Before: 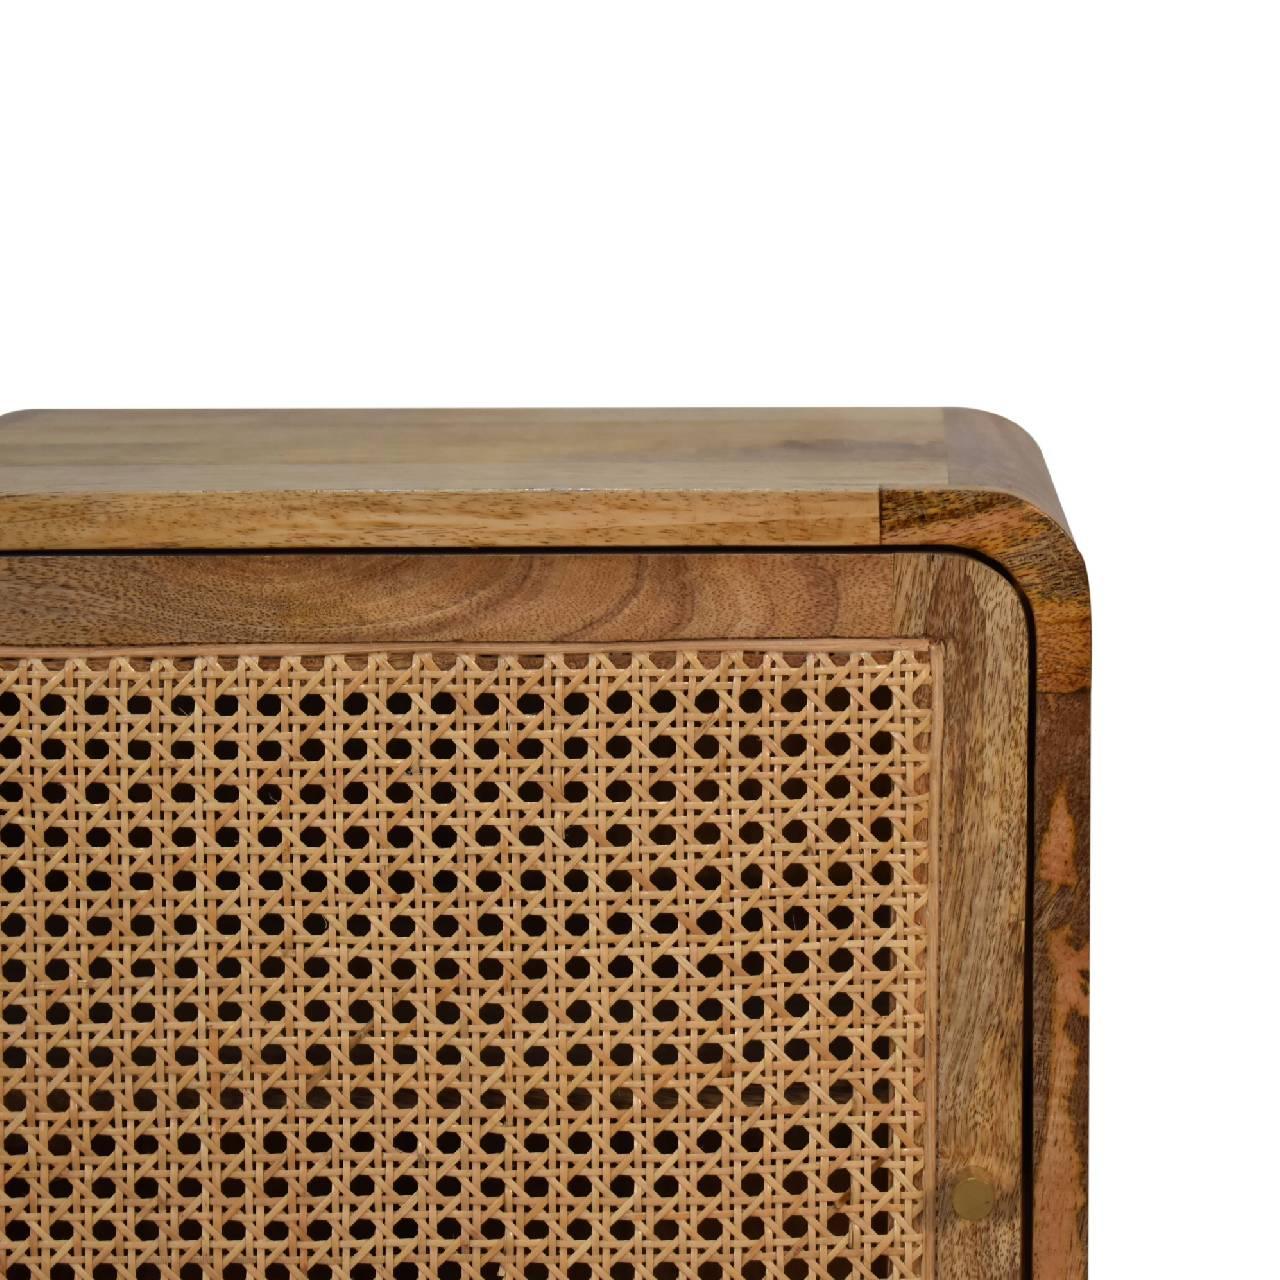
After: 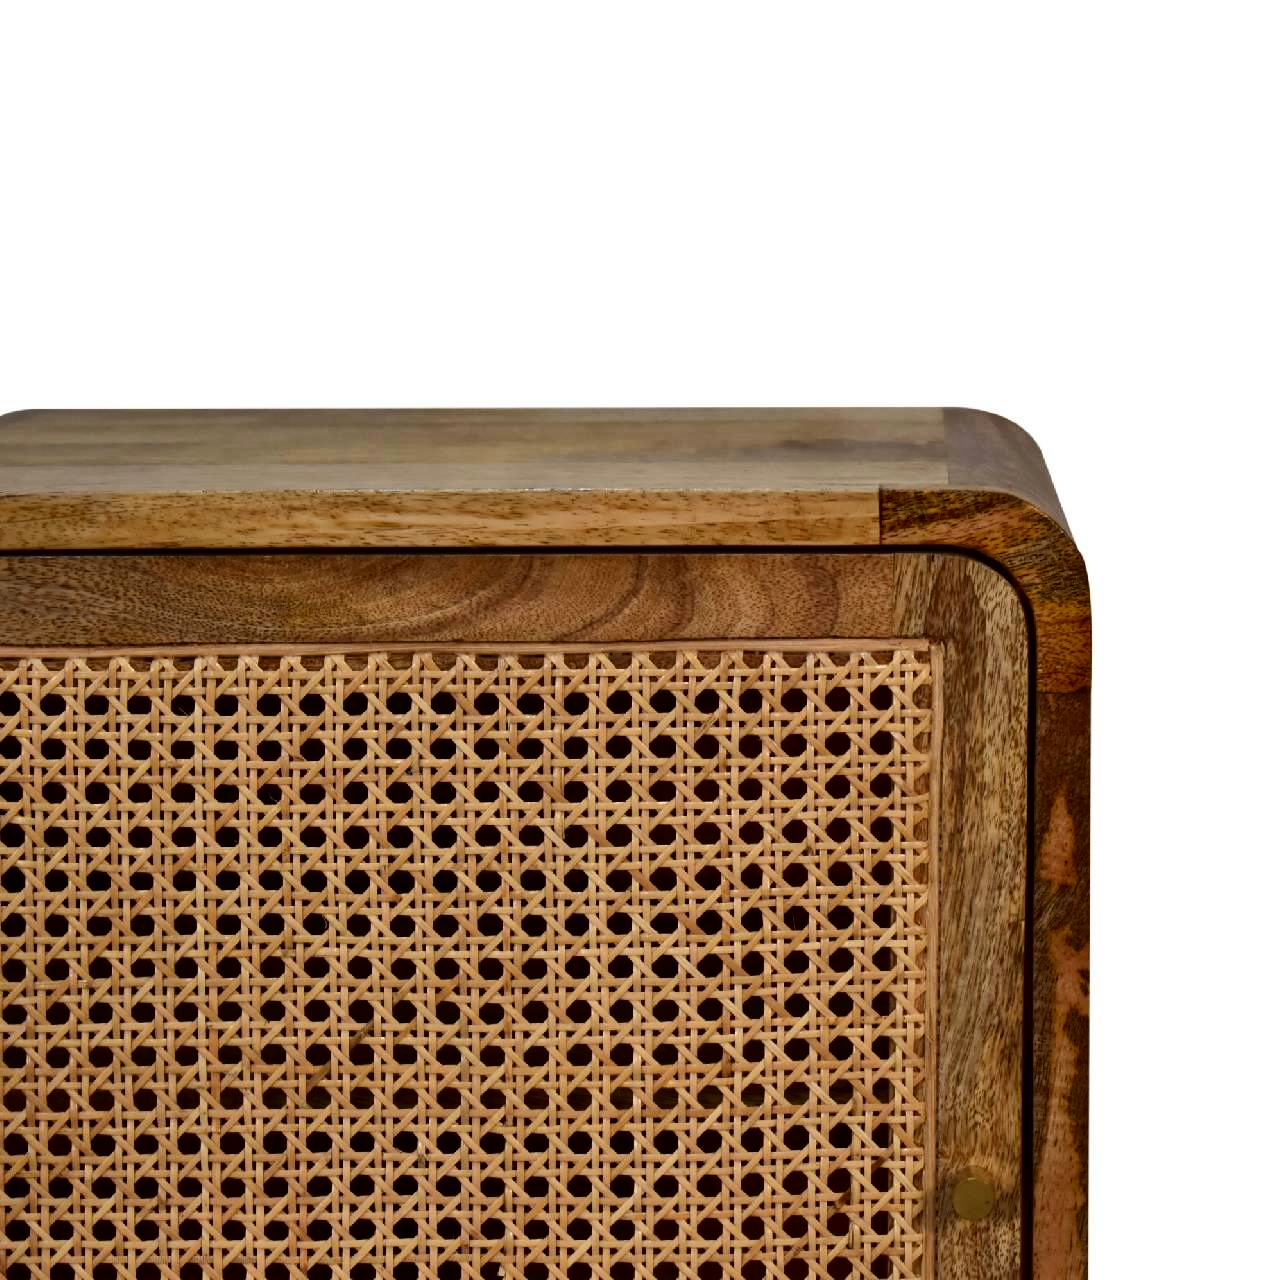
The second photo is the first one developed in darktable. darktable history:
shadows and highlights: shadows 61.13, soften with gaussian
contrast brightness saturation: contrast 0.196, brightness -0.109, saturation 0.102
